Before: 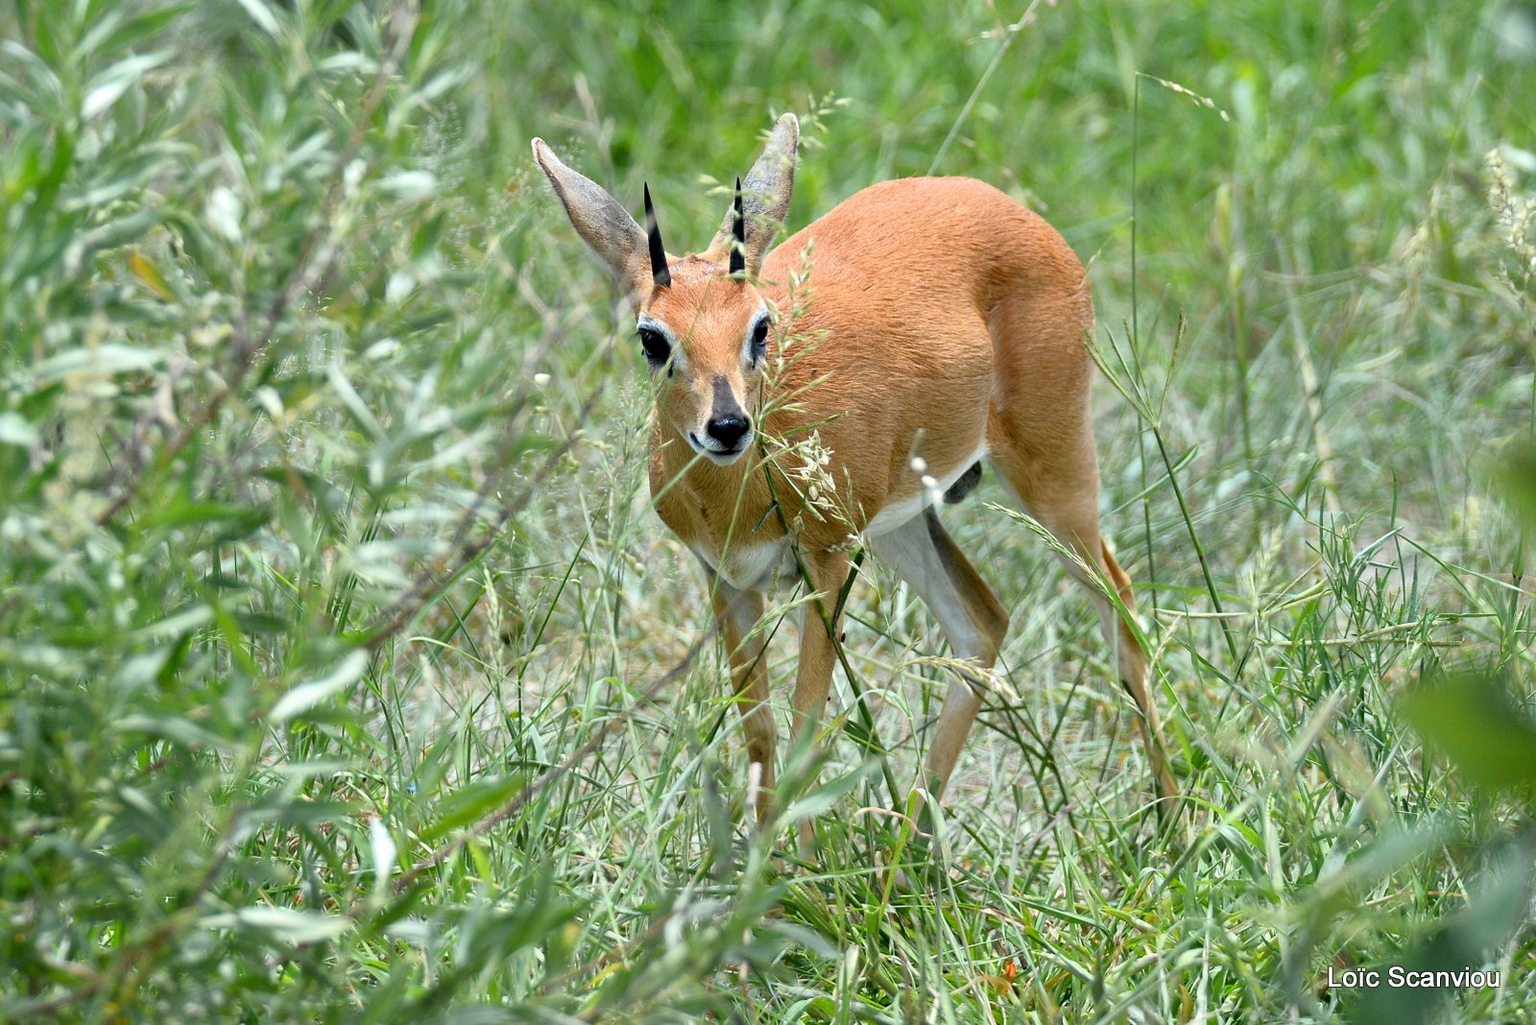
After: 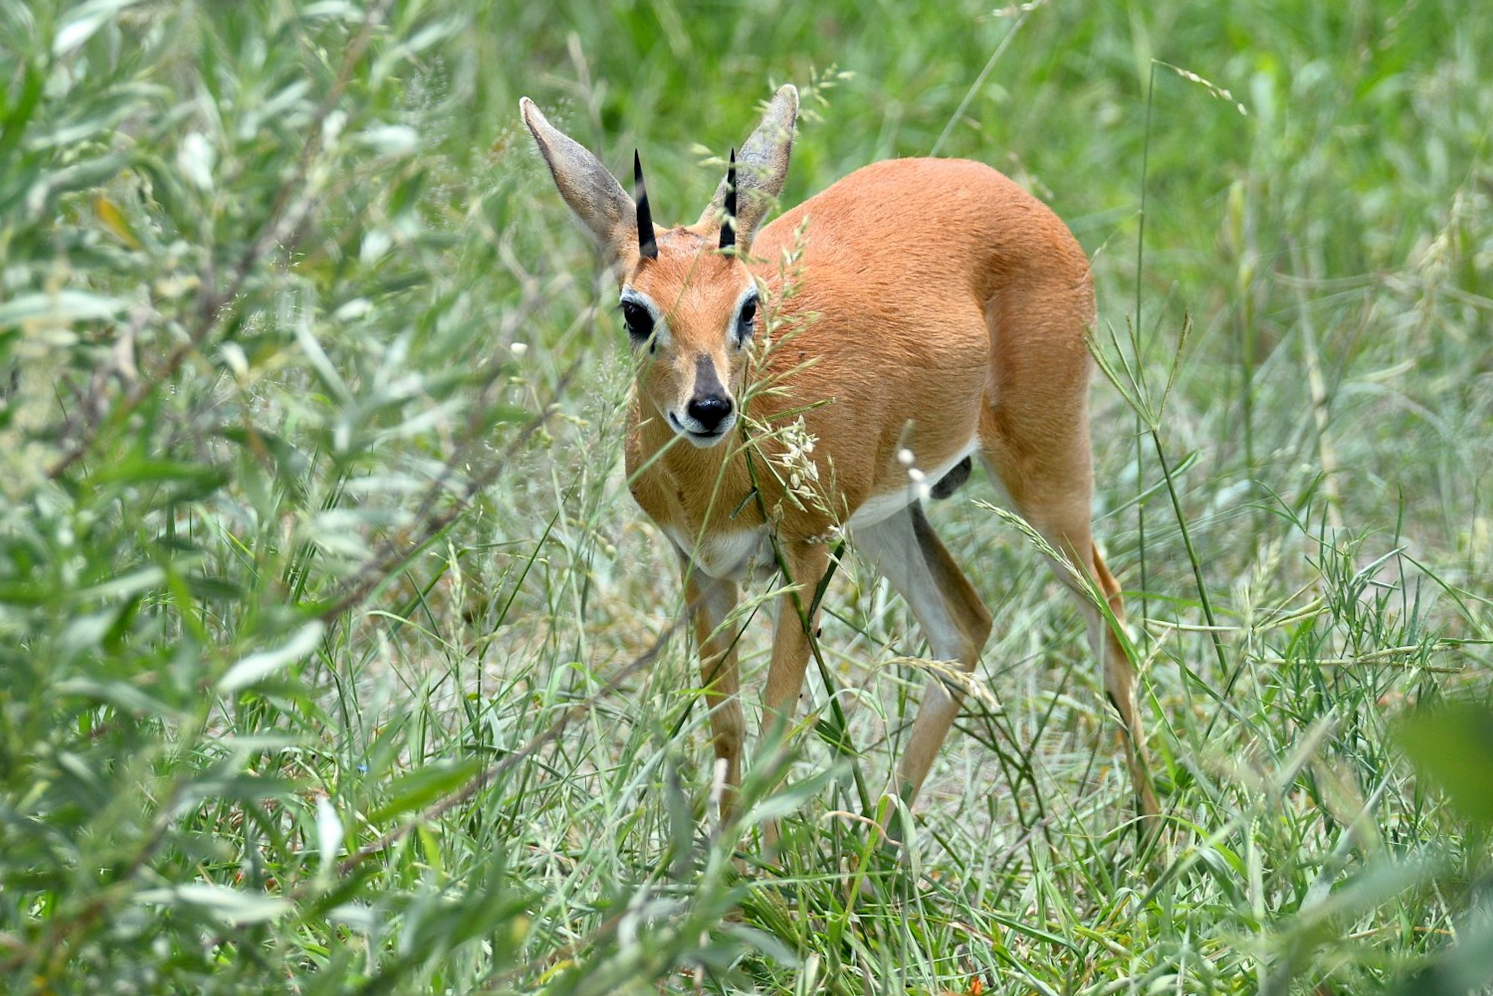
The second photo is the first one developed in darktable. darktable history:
crop and rotate: angle -2.78°
